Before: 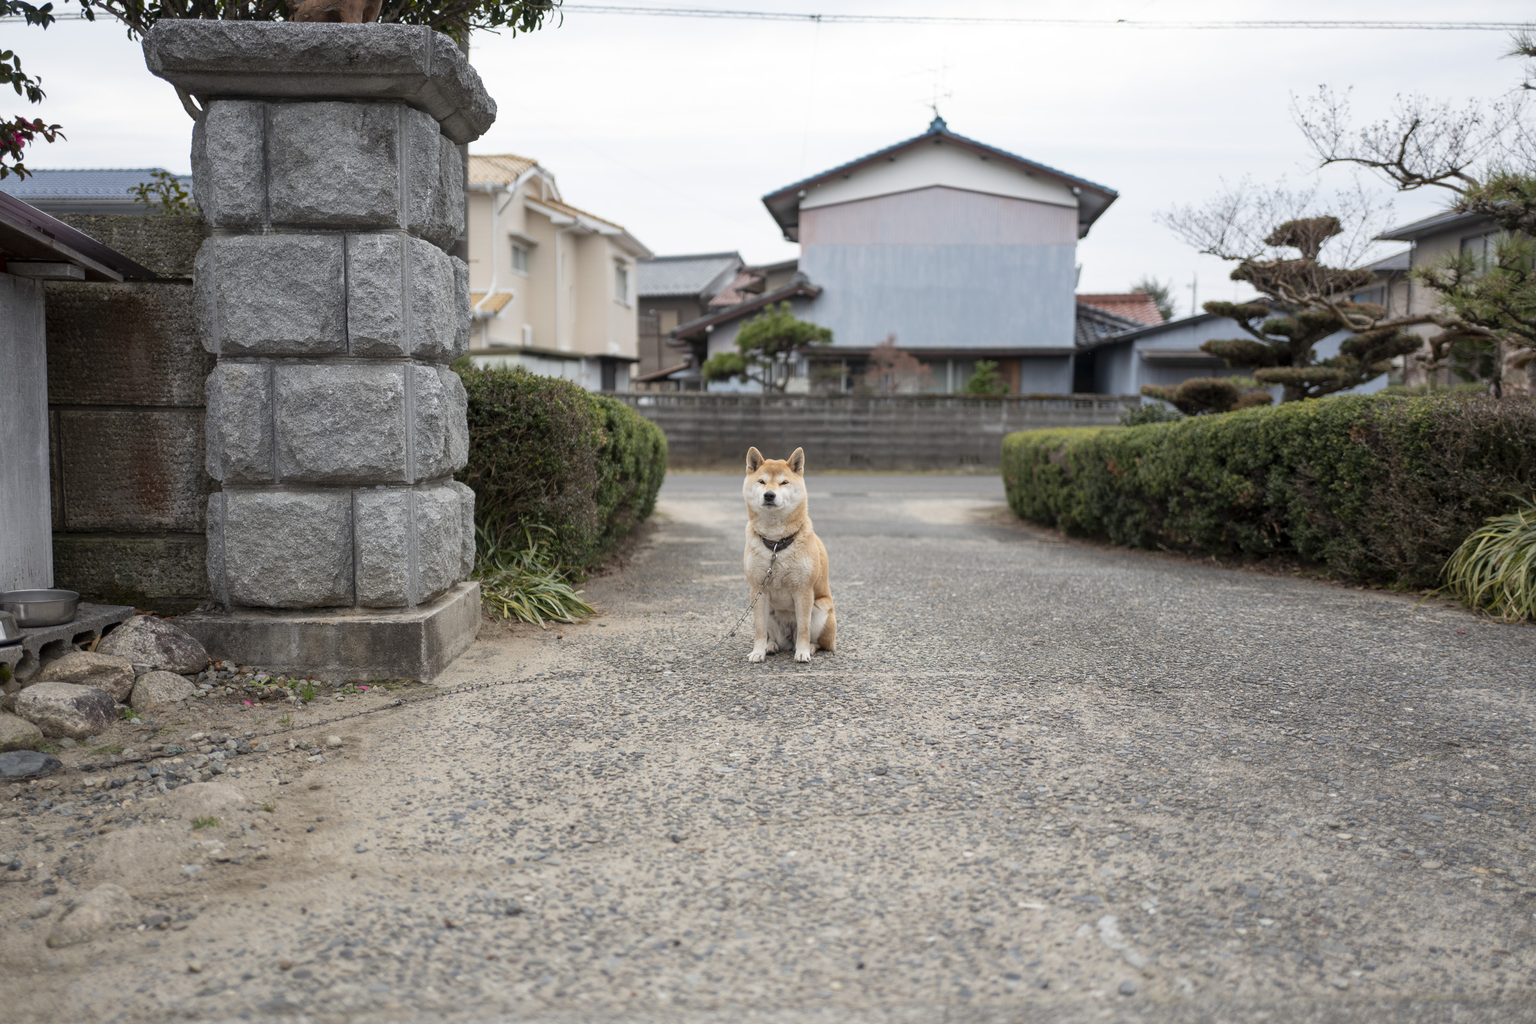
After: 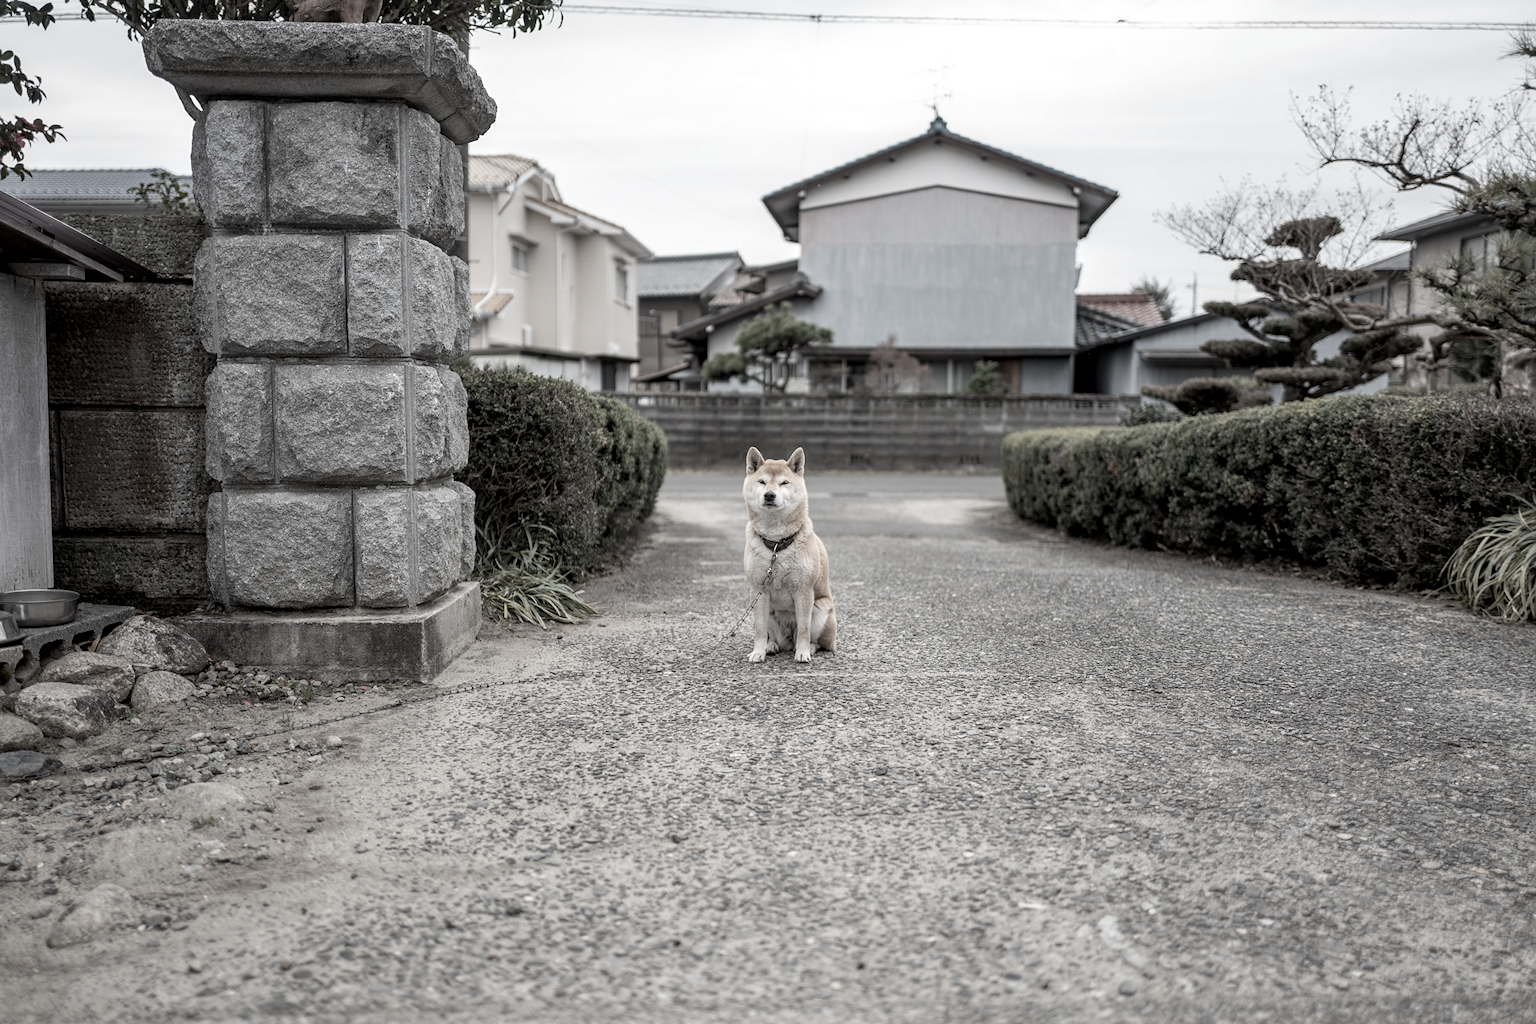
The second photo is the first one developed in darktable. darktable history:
local contrast: detail 130%
color zones: curves: ch1 [(0, 0.153) (0.143, 0.15) (0.286, 0.151) (0.429, 0.152) (0.571, 0.152) (0.714, 0.151) (0.857, 0.151) (1, 0.153)]
sharpen: amount 0.217
